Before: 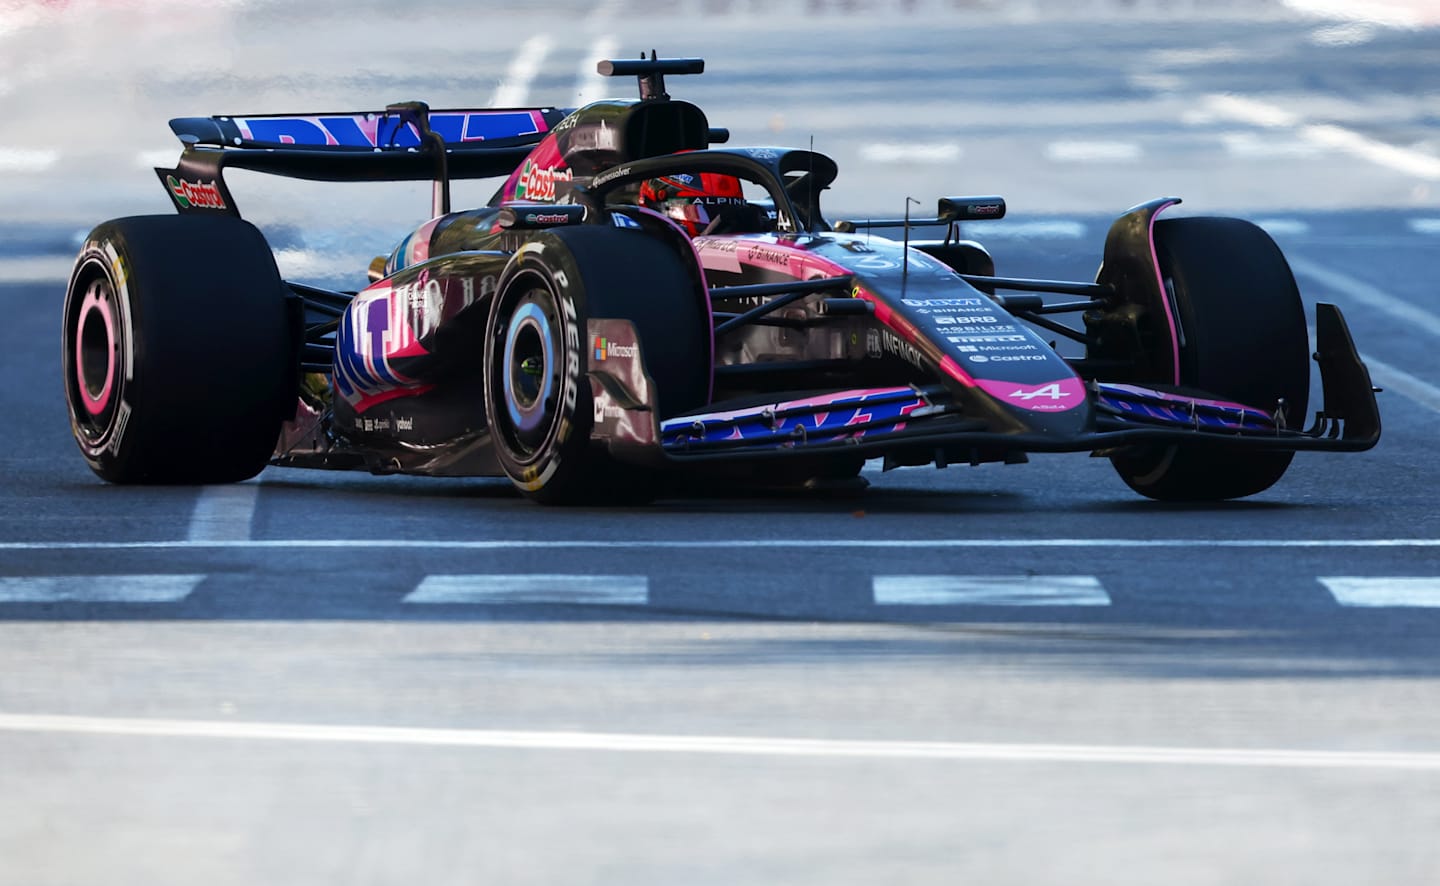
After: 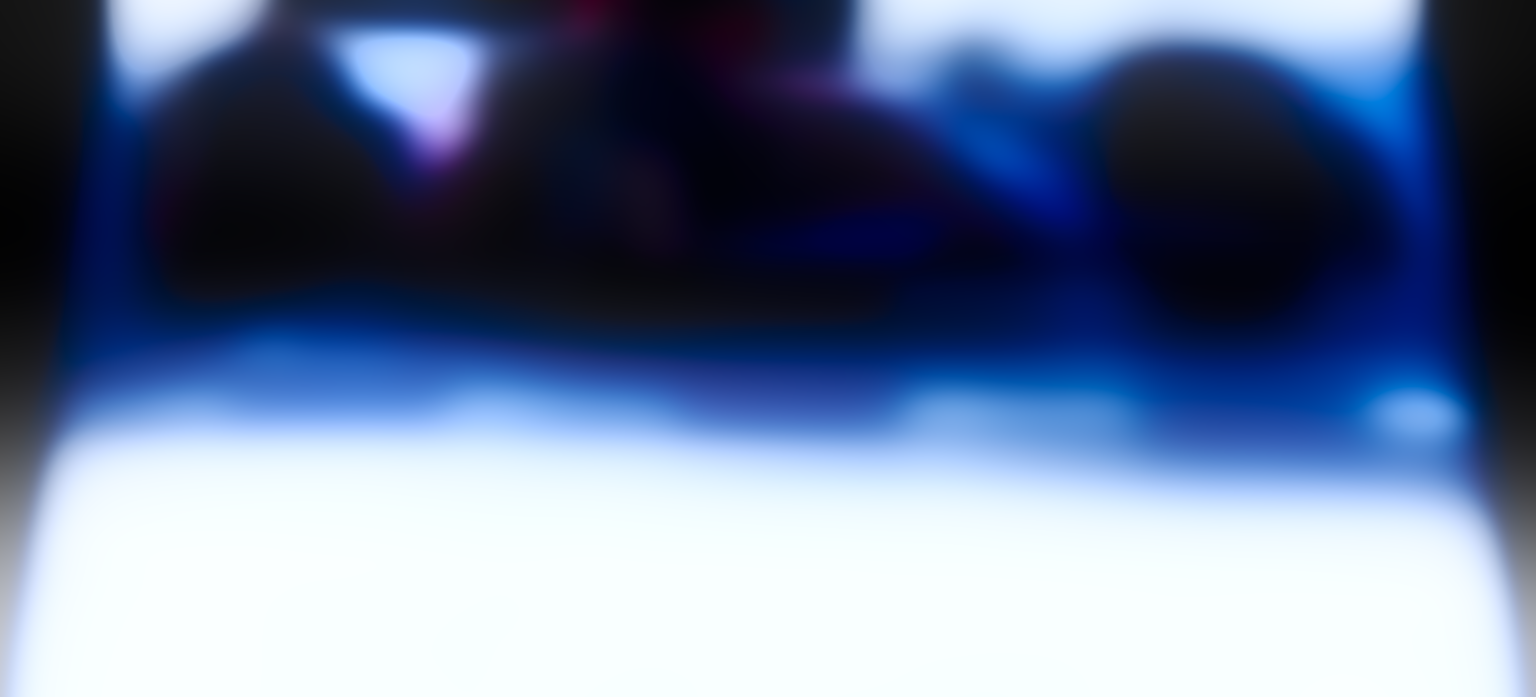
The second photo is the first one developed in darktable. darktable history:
white balance: red 0.948, green 1.02, blue 1.176
crop and rotate: top 15.774%, bottom 5.506%
rotate and perspective: rotation 0.128°, lens shift (vertical) -0.181, lens shift (horizontal) -0.044, shear 0.001, automatic cropping off
lowpass: radius 31.92, contrast 1.72, brightness -0.98, saturation 0.94
bloom: threshold 82.5%, strength 16.25%
base curve: curves: ch0 [(0, 0) (0.008, 0.007) (0.022, 0.029) (0.048, 0.089) (0.092, 0.197) (0.191, 0.399) (0.275, 0.534) (0.357, 0.65) (0.477, 0.78) (0.542, 0.833) (0.799, 0.973) (1, 1)], preserve colors none
shadows and highlights: low approximation 0.01, soften with gaussian
